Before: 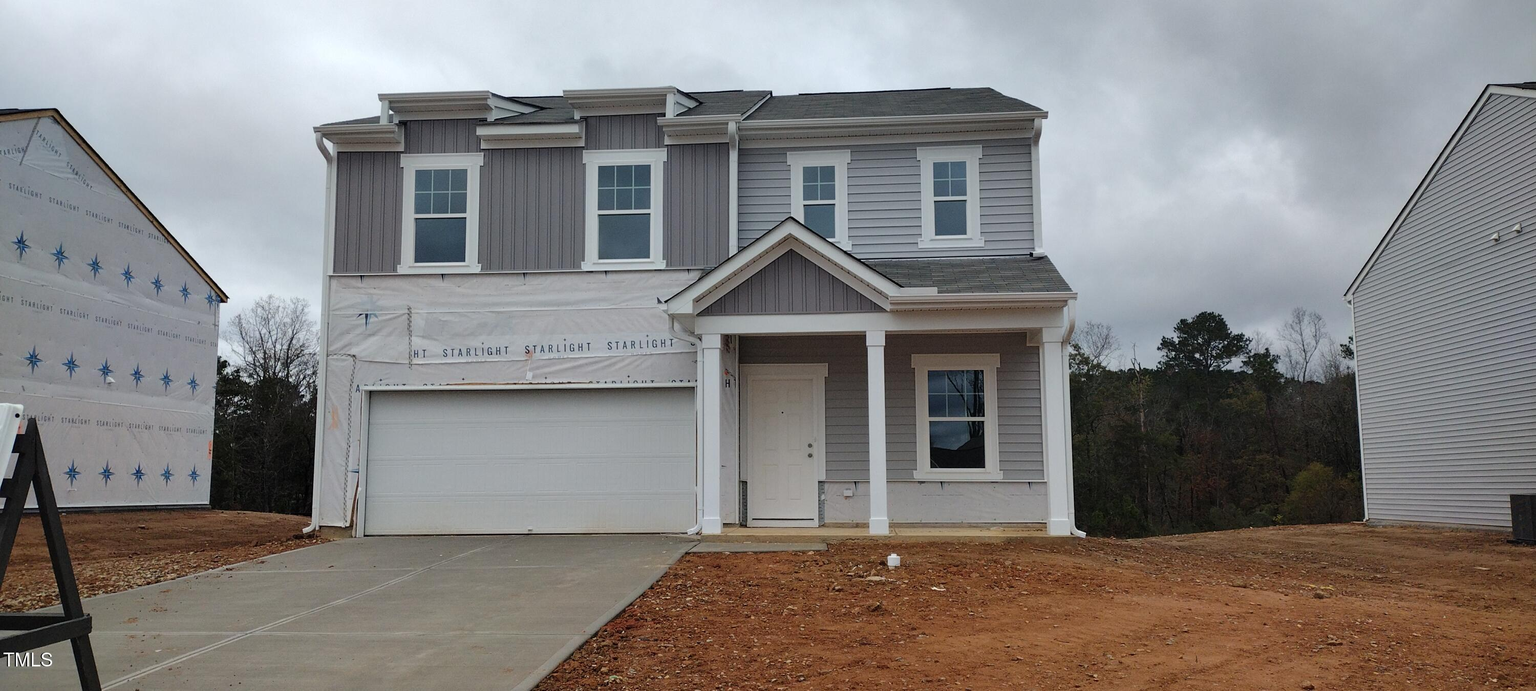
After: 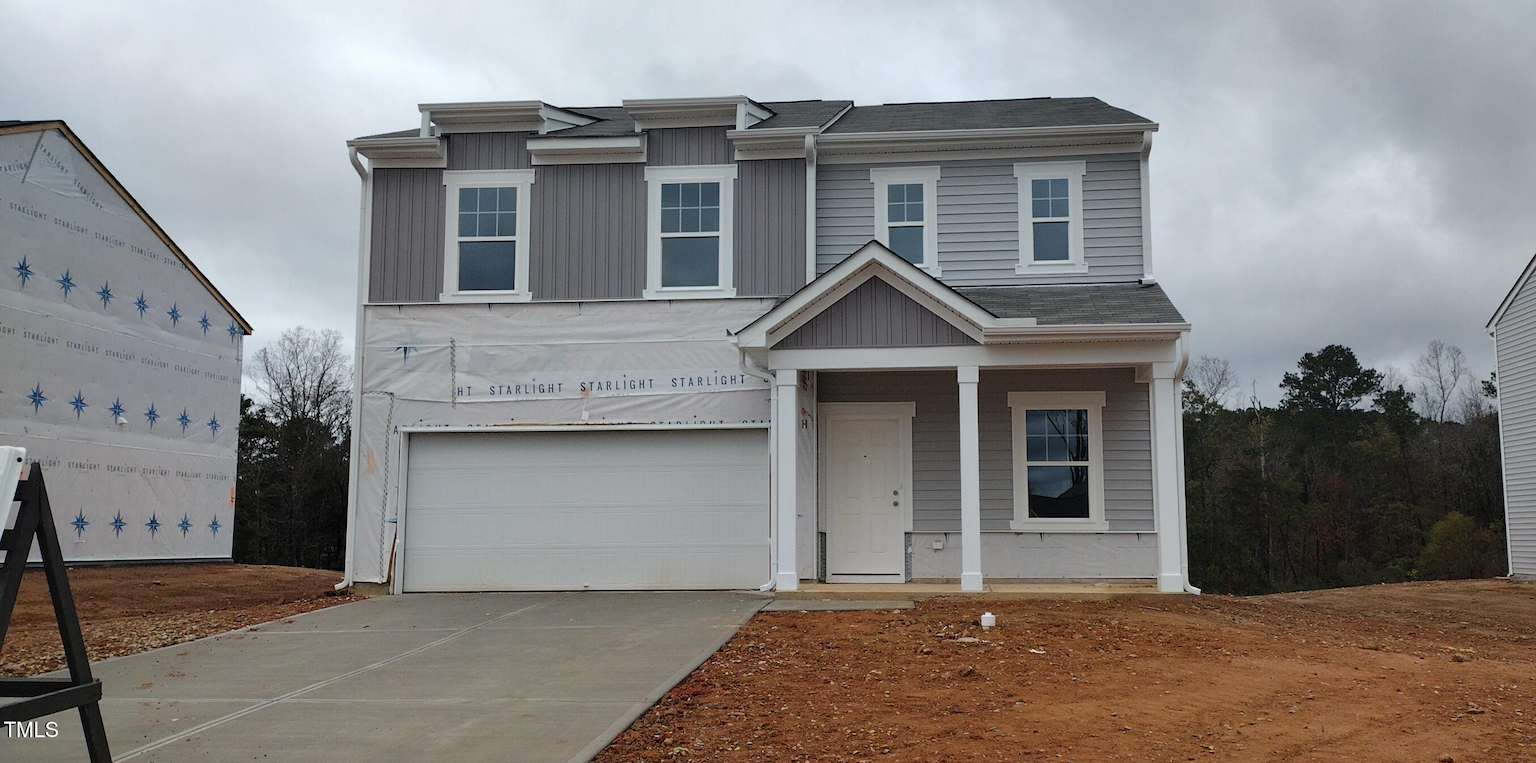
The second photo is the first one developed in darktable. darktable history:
crop: right 9.509%, bottom 0.031%
vibrance: on, module defaults
